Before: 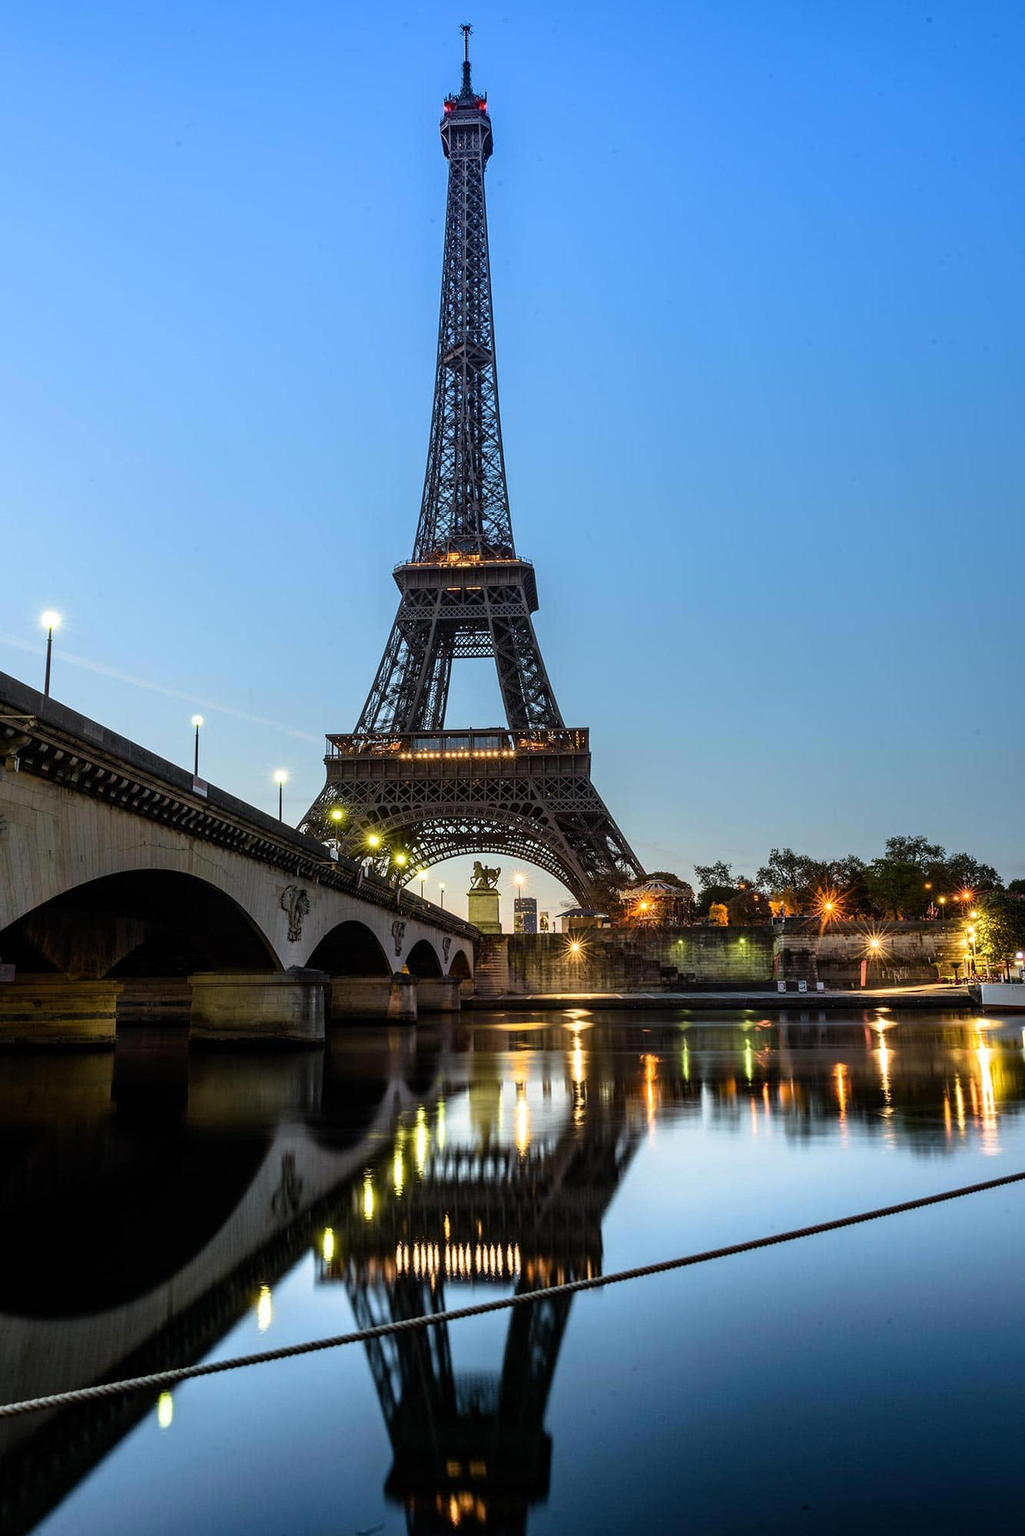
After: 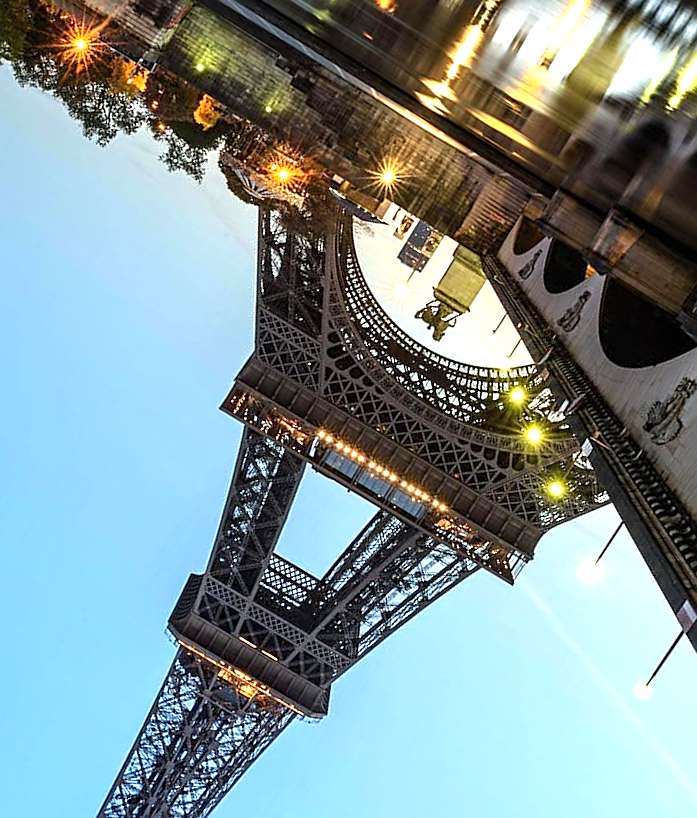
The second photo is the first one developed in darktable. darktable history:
exposure: exposure 0.775 EV, compensate exposure bias true, compensate highlight preservation false
sharpen: on, module defaults
crop and rotate: angle 147.44°, left 9.141%, top 15.593%, right 4.595%, bottom 16.917%
